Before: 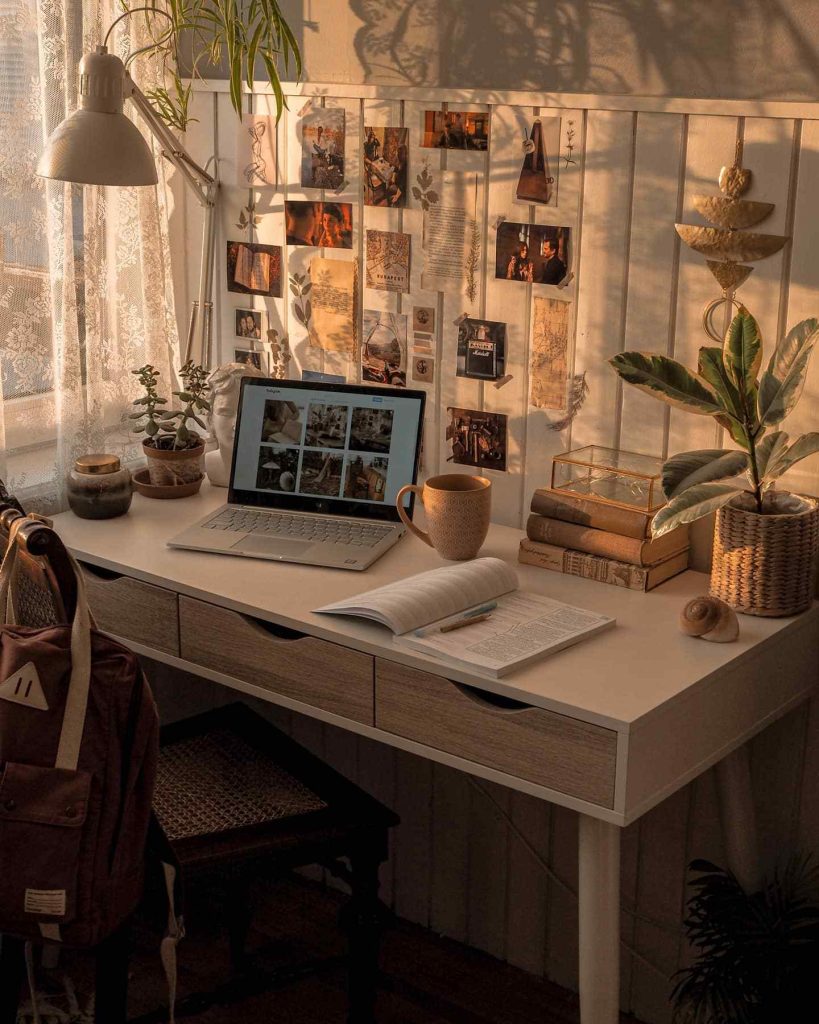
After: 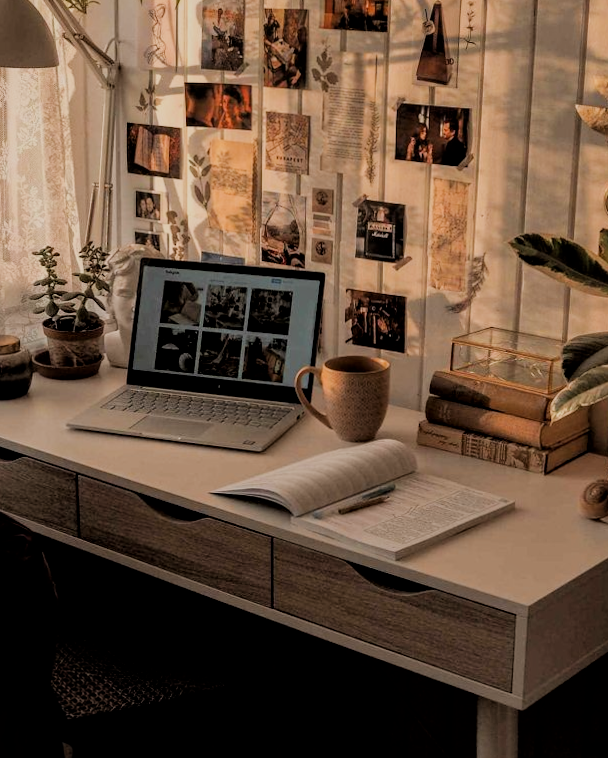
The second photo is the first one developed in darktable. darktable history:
contrast brightness saturation: saturation -0.04
rotate and perspective: rotation 0.192°, lens shift (horizontal) -0.015, crop left 0.005, crop right 0.996, crop top 0.006, crop bottom 0.99
local contrast: mode bilateral grid, contrast 20, coarseness 50, detail 120%, midtone range 0.2
filmic rgb: black relative exposure -4.14 EV, white relative exposure 5.1 EV, hardness 2.11, contrast 1.165
crop and rotate: left 11.831%, top 11.346%, right 13.429%, bottom 13.899%
